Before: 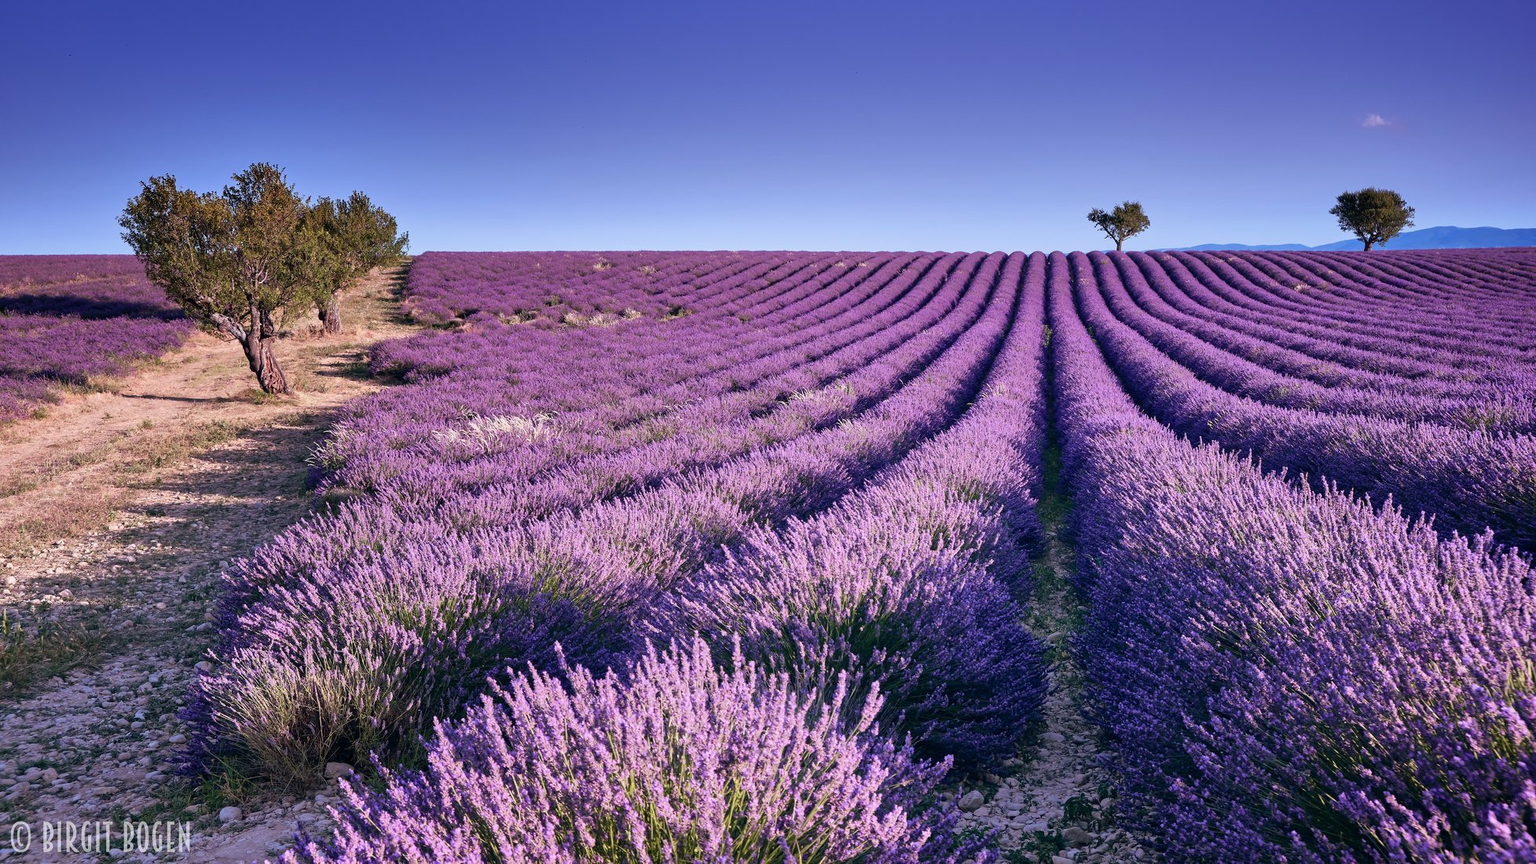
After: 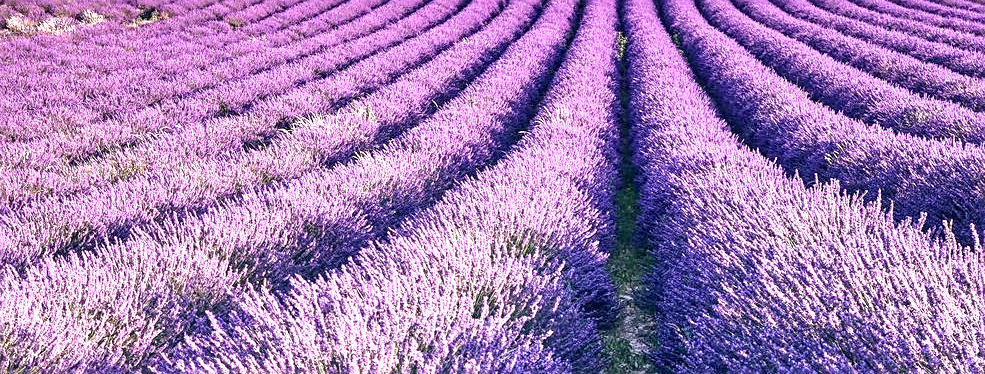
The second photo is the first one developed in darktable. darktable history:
sharpen: on, module defaults
local contrast: detail 130%
exposure: exposure 1 EV
crop: left 36.422%, top 34.801%, right 13.169%, bottom 31.112%
